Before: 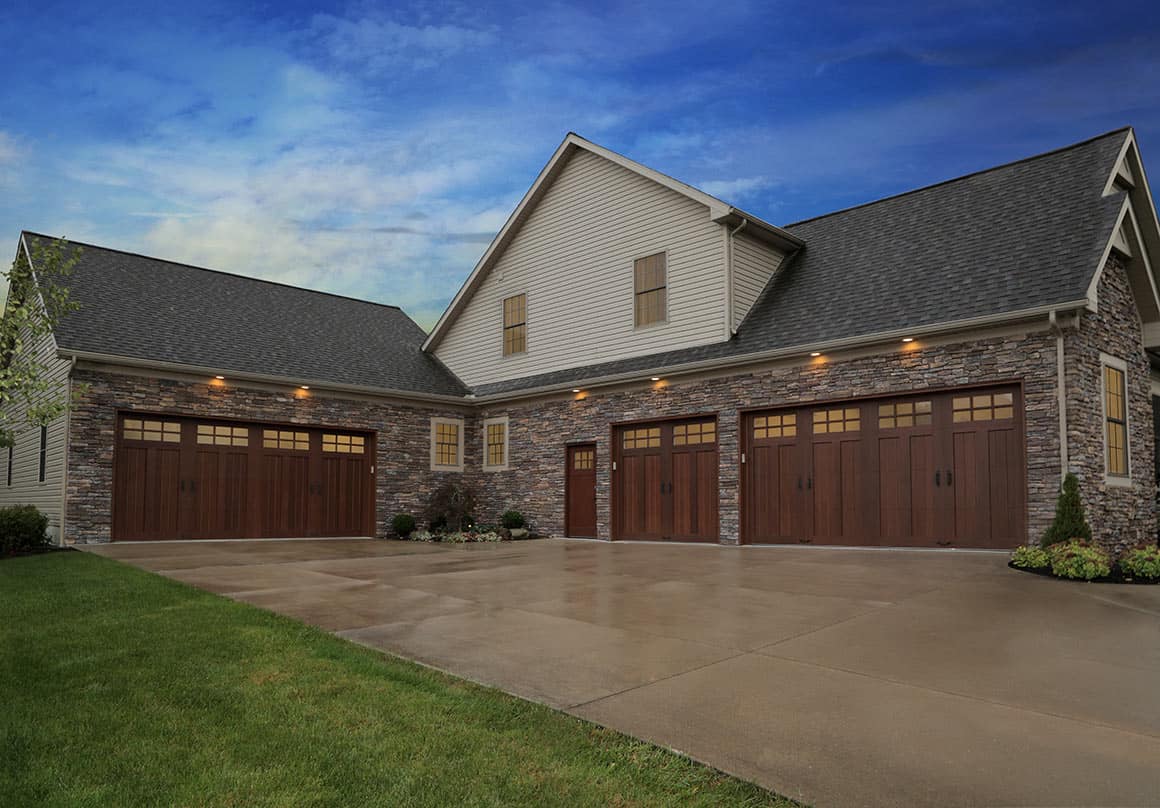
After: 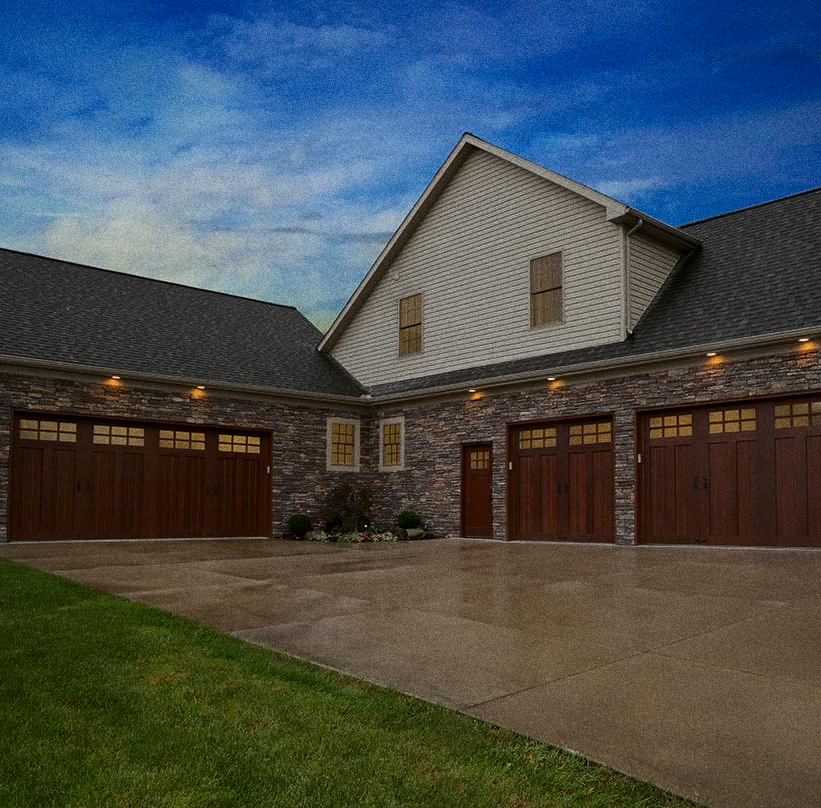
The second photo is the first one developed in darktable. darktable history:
contrast brightness saturation: contrast 0.13, brightness -0.05, saturation 0.16
grain: coarseness 0.09 ISO, strength 40%
exposure: exposure -0.36 EV, compensate highlight preservation false
crop and rotate: left 9.061%, right 20.142%
